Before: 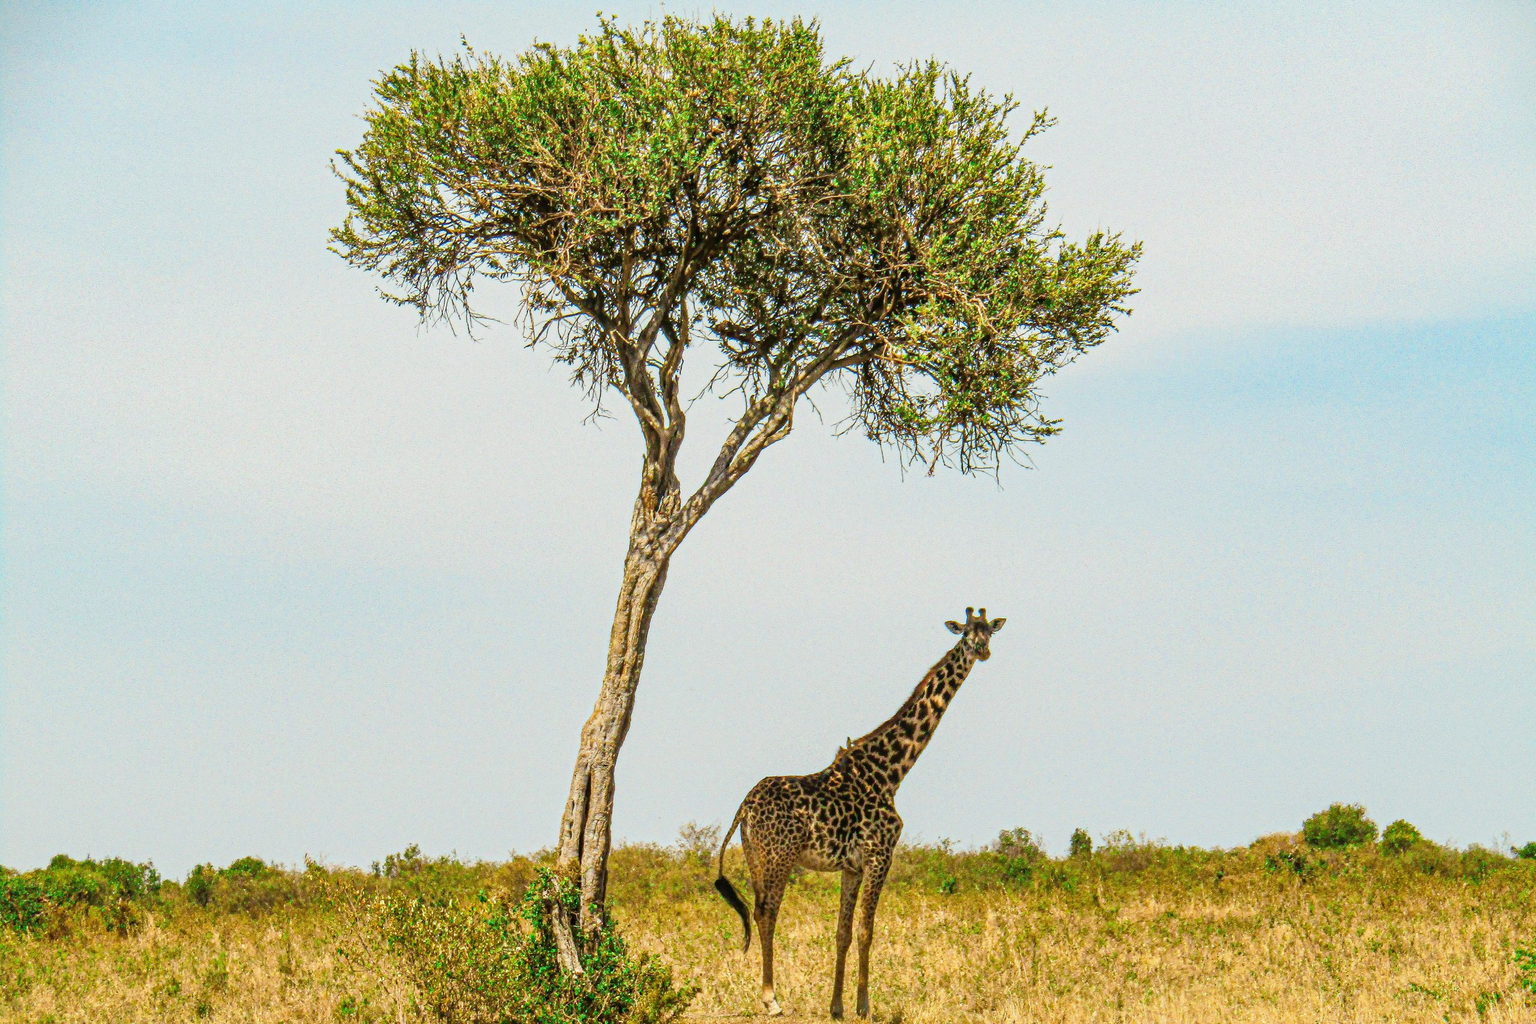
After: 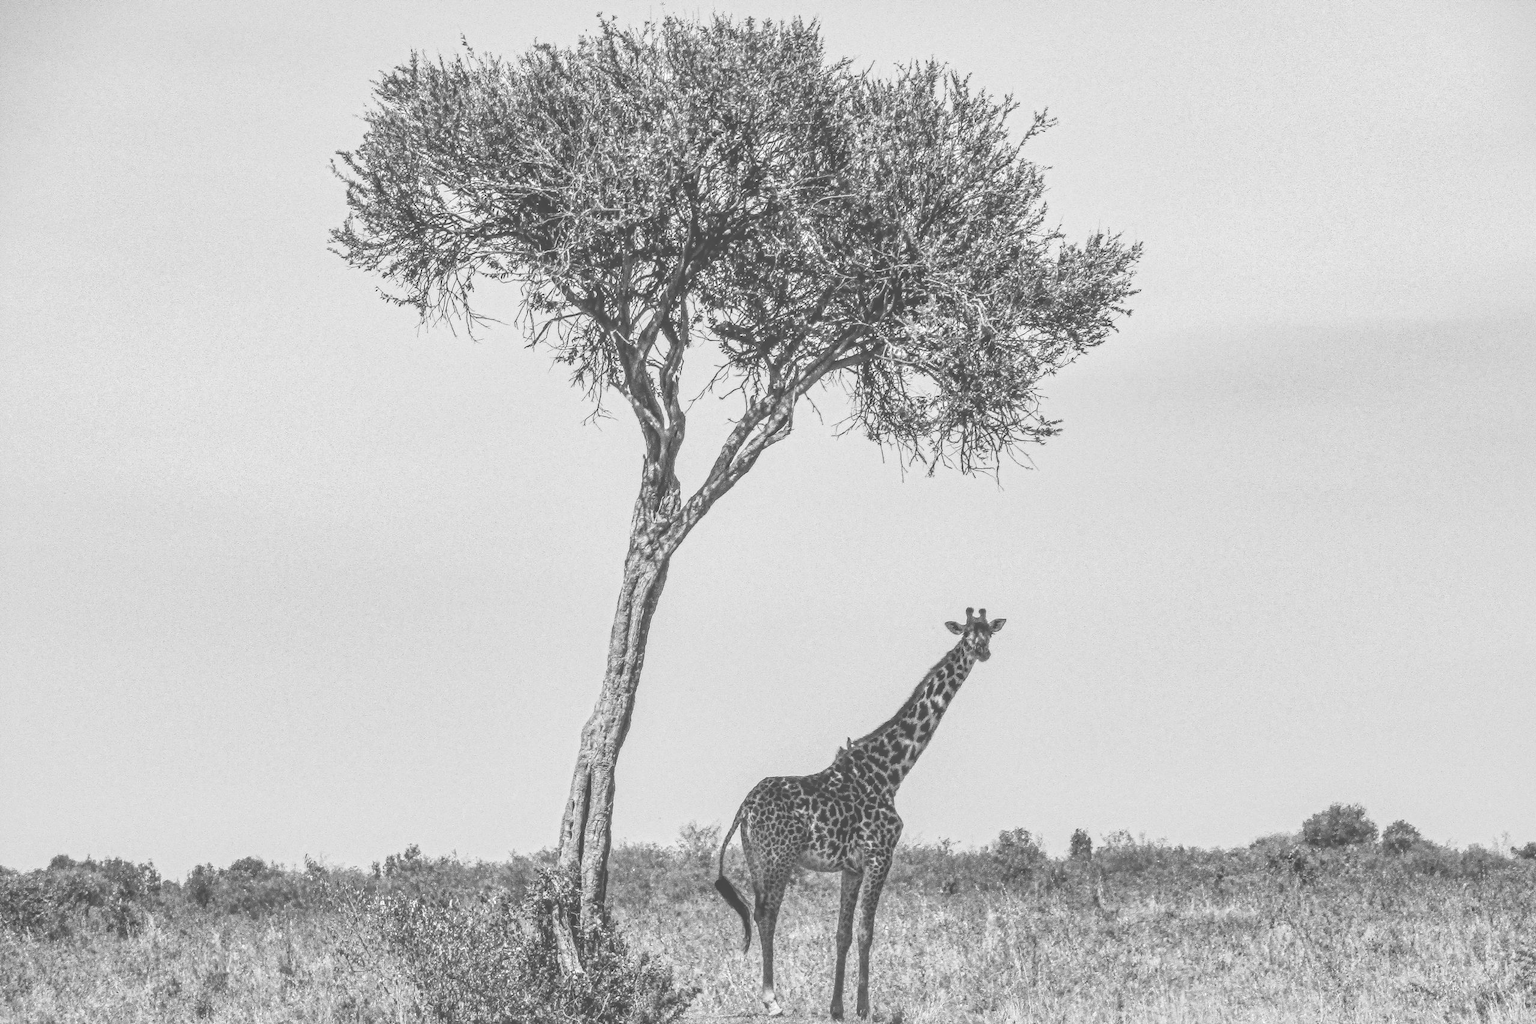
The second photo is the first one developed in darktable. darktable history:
exposure: black level correction -0.087, compensate highlight preservation false
monochrome: a 16.01, b -2.65, highlights 0.52
shadows and highlights: shadows 62.66, white point adjustment 0.37, highlights -34.44, compress 83.82%
local contrast: on, module defaults
